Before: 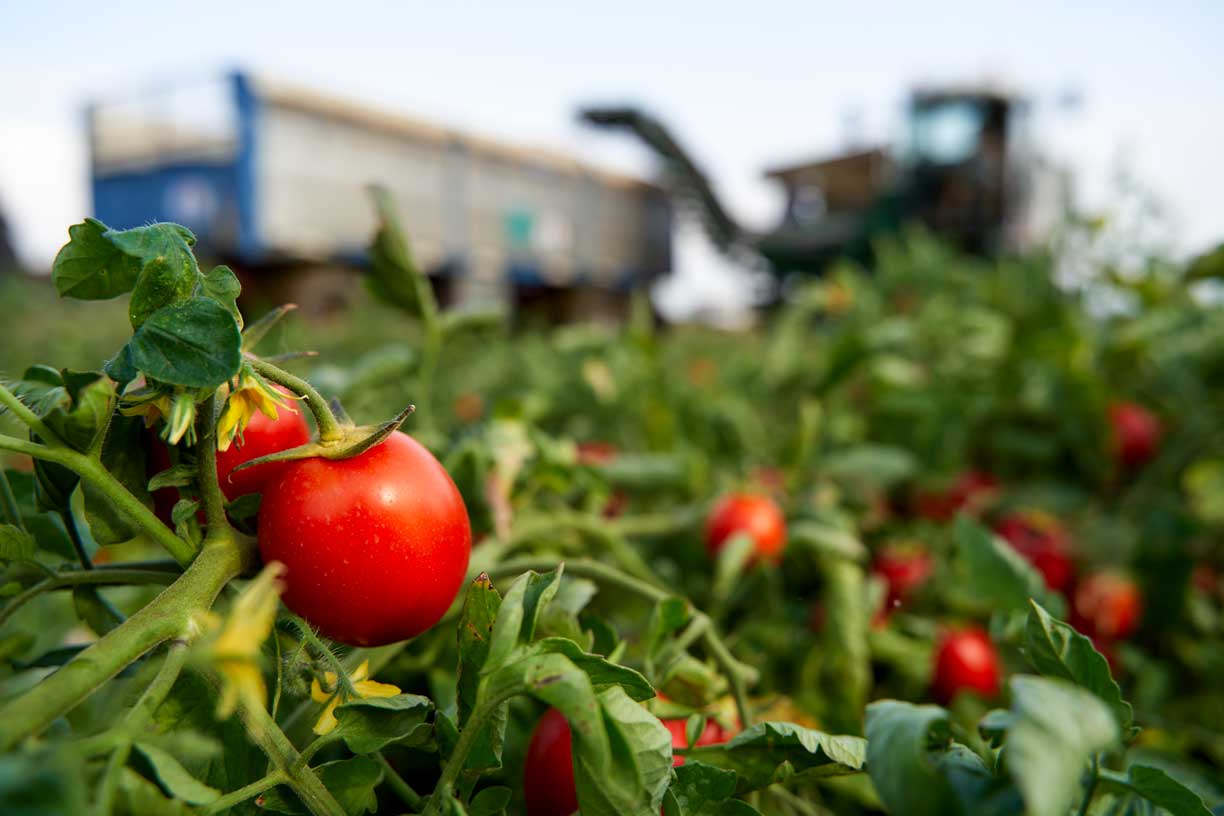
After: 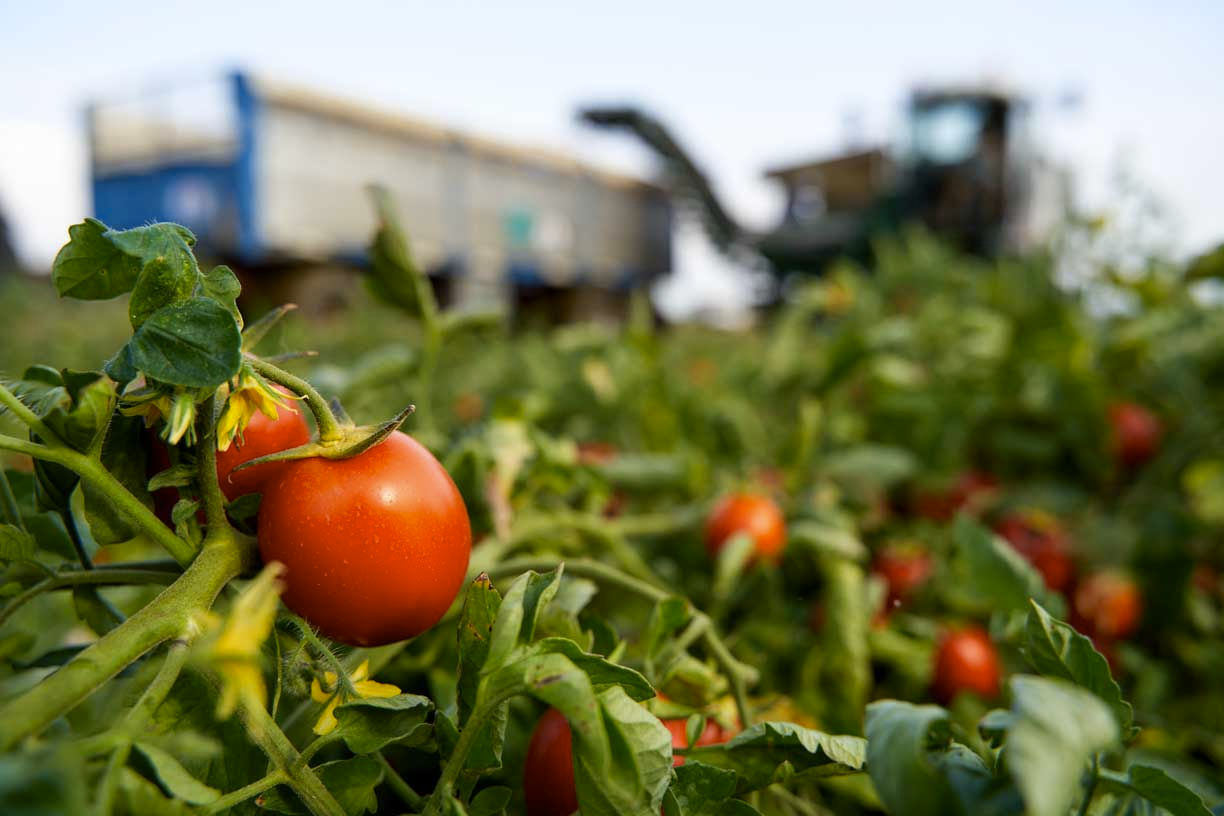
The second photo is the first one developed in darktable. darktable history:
exposure: compensate highlight preservation false
color contrast: green-magenta contrast 0.8, blue-yellow contrast 1.1, unbound 0
